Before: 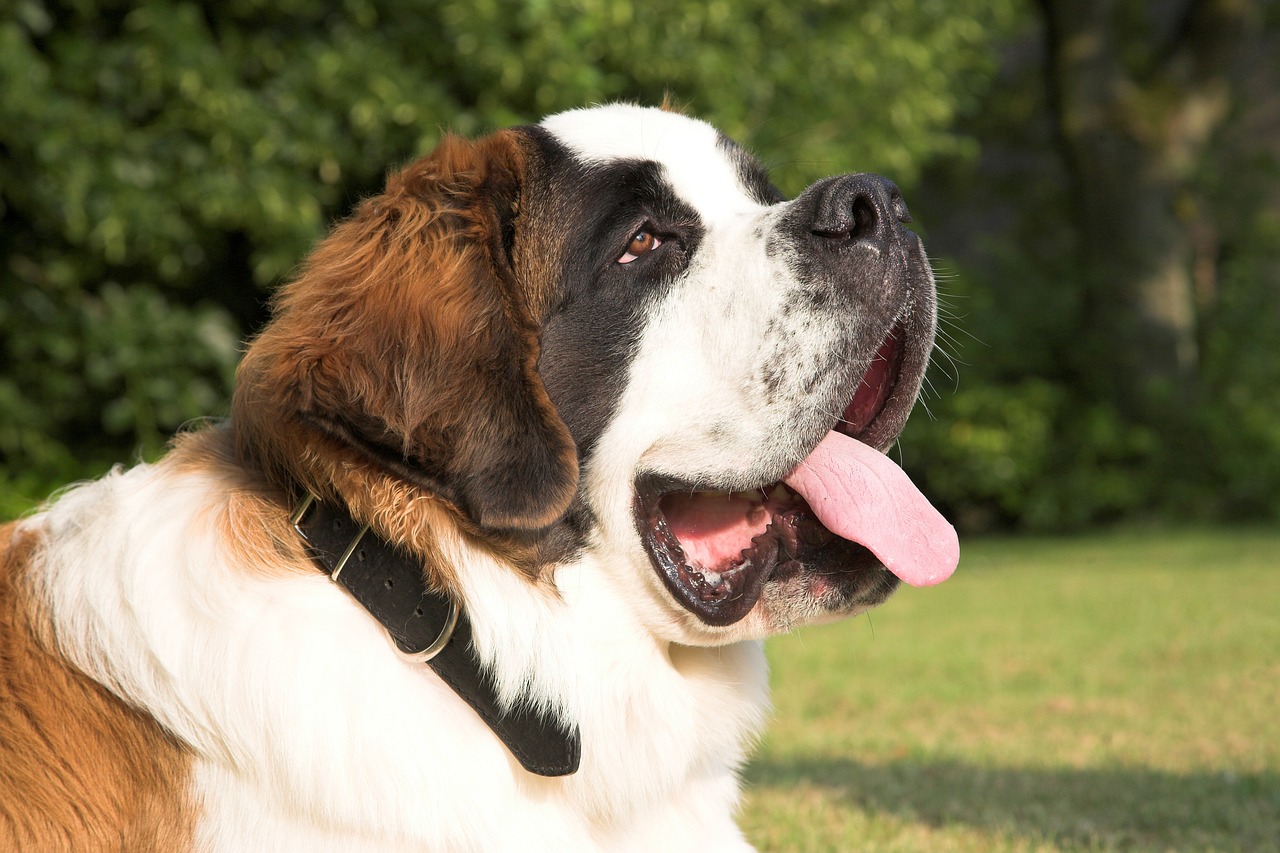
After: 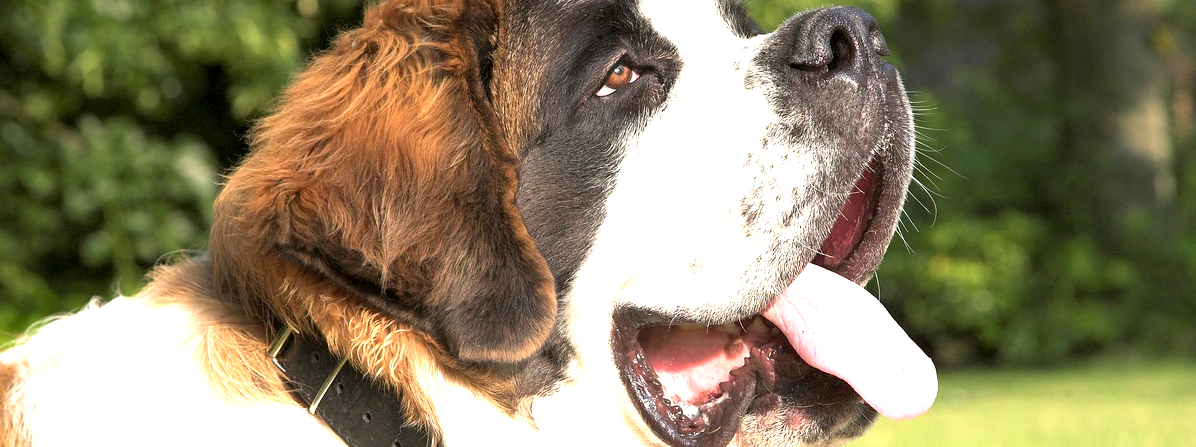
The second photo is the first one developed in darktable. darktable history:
exposure: black level correction 0.001, exposure 1.053 EV, compensate highlight preservation false
crop: left 1.785%, top 19.596%, right 4.71%, bottom 27.889%
